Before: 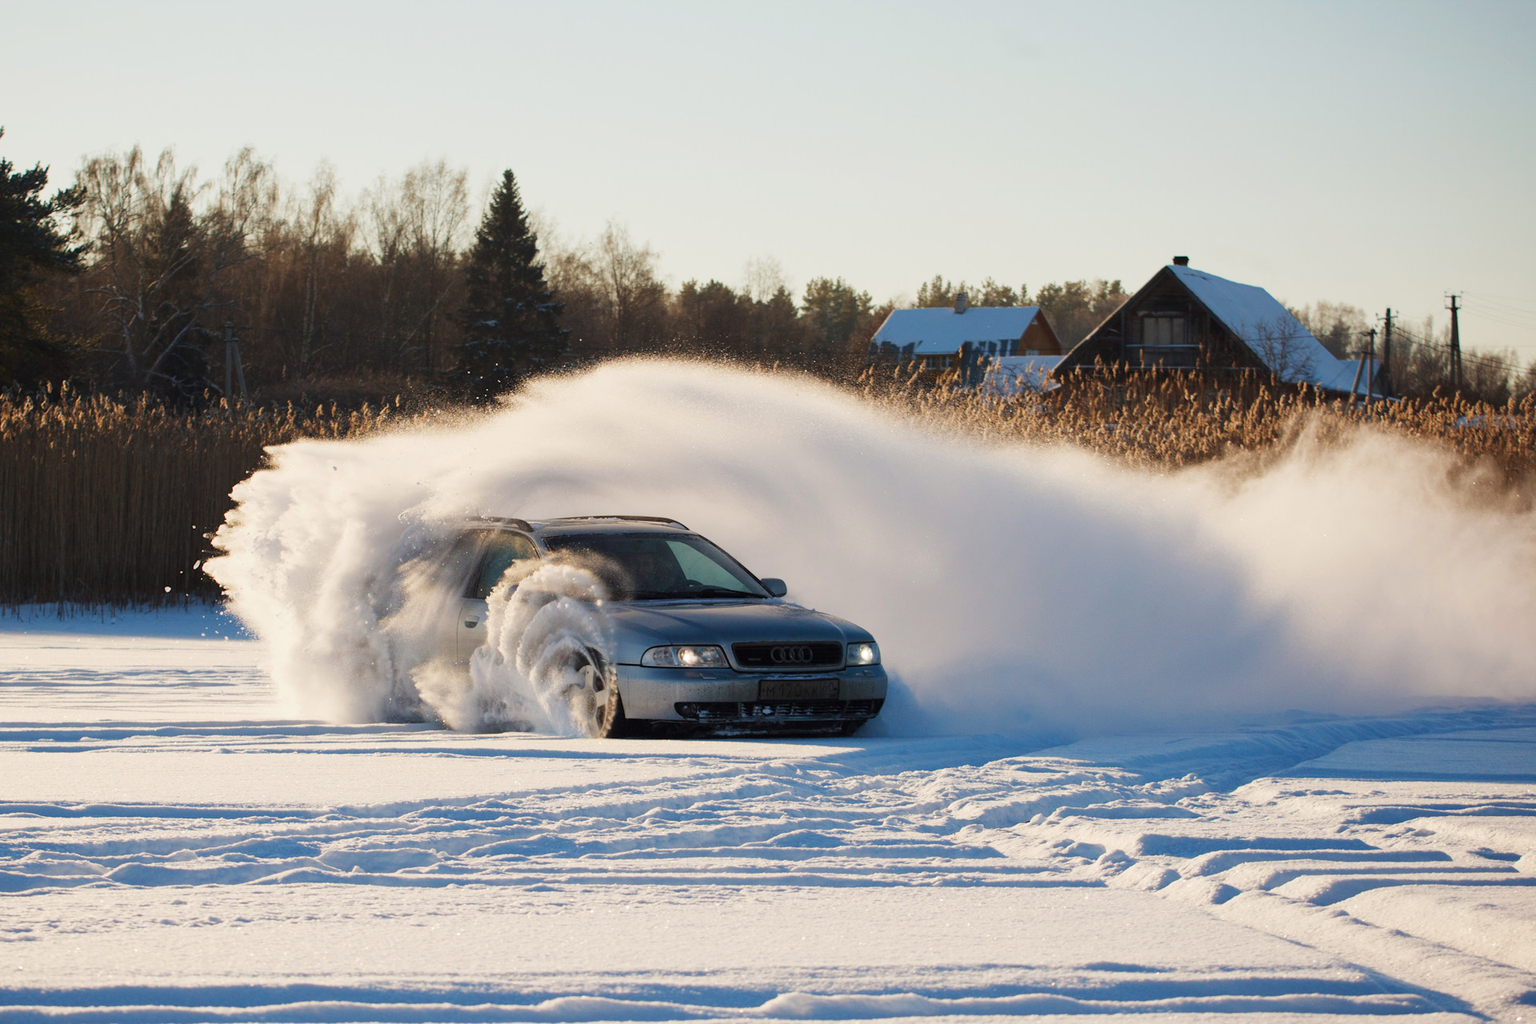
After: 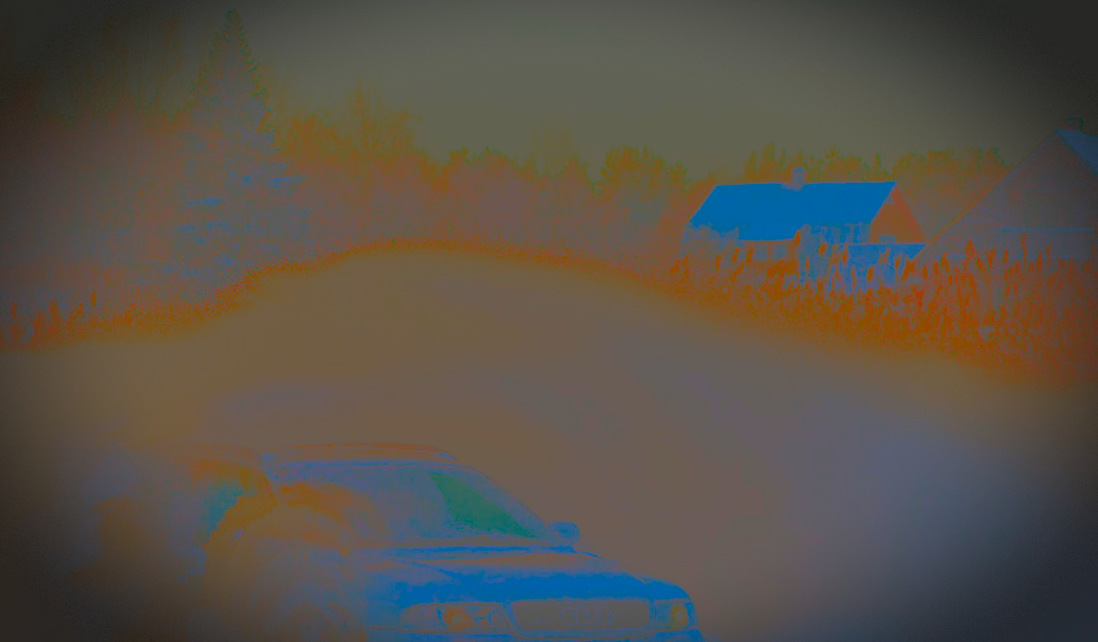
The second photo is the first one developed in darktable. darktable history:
exposure: black level correction 0.008, exposure 0.092 EV, compensate highlight preservation false
contrast brightness saturation: contrast -0.976, brightness -0.162, saturation 0.767
local contrast: mode bilateral grid, contrast 99, coarseness 100, detail 91%, midtone range 0.2
crop: left 21.037%, top 15.855%, right 21.759%, bottom 33.938%
tone equalizer: -8 EV 1.03 EV, -7 EV 1.01 EV, -6 EV 0.972 EV, -5 EV 1.01 EV, -4 EV 1.03 EV, -3 EV 0.756 EV, -2 EV 0.52 EV, -1 EV 0.271 EV, edges refinement/feathering 500, mask exposure compensation -1.57 EV, preserve details no
base curve: curves: ch0 [(0, 0) (0.841, 0.609) (1, 1)]
vignetting: fall-off start 70.16%, brightness -0.821, width/height ratio 1.335, dithering 8-bit output
